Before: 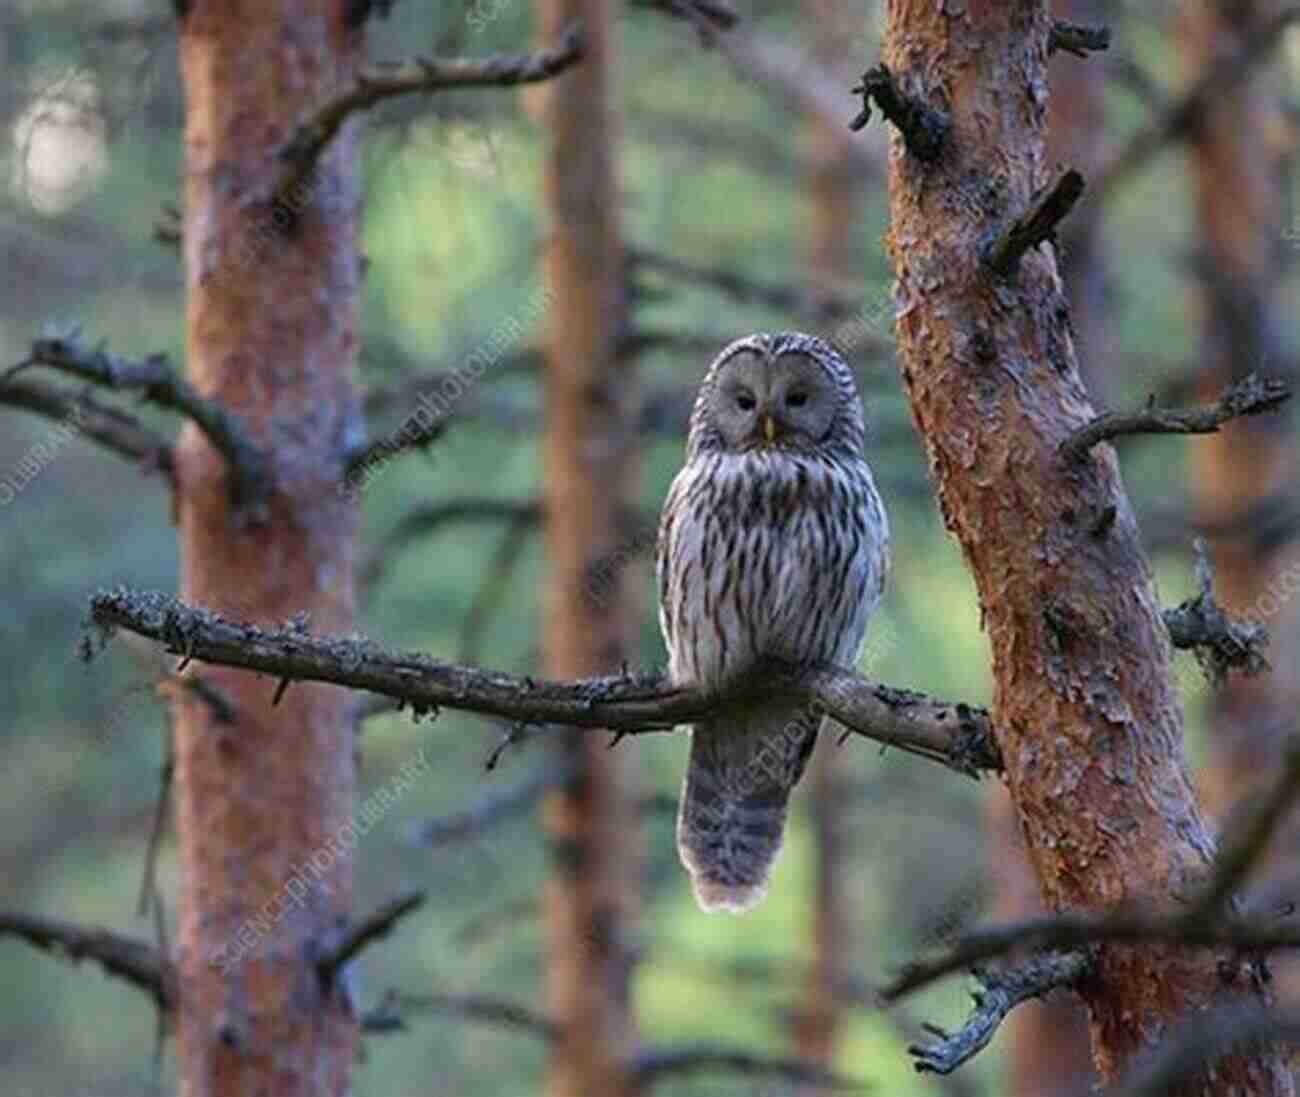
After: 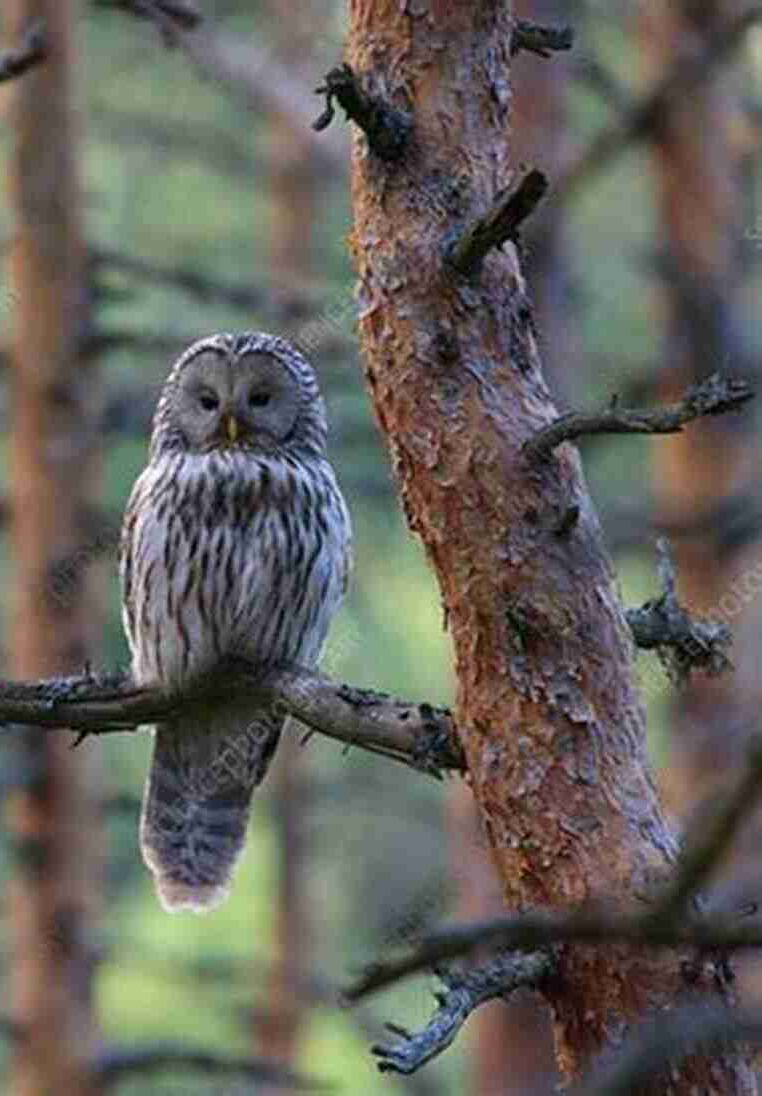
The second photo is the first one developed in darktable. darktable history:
crop: left 41.317%
